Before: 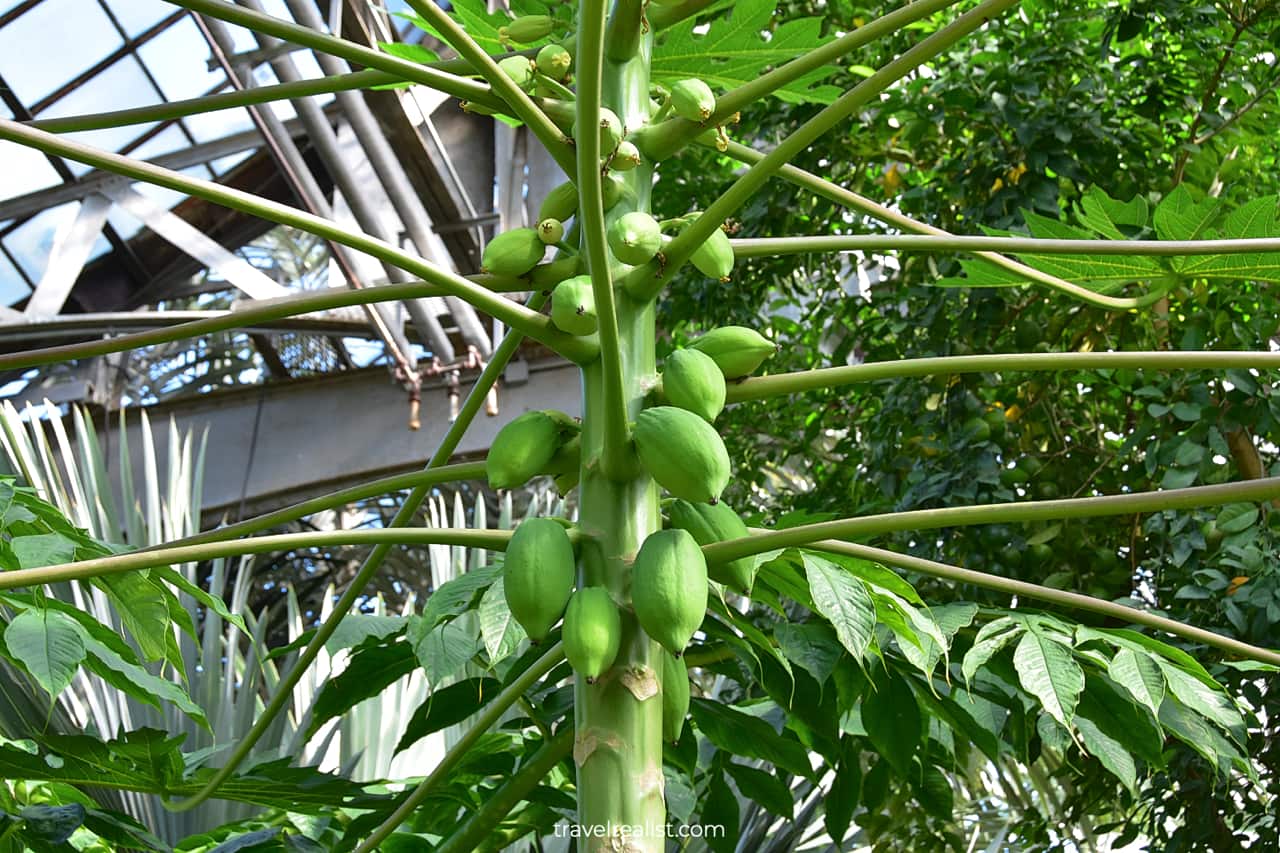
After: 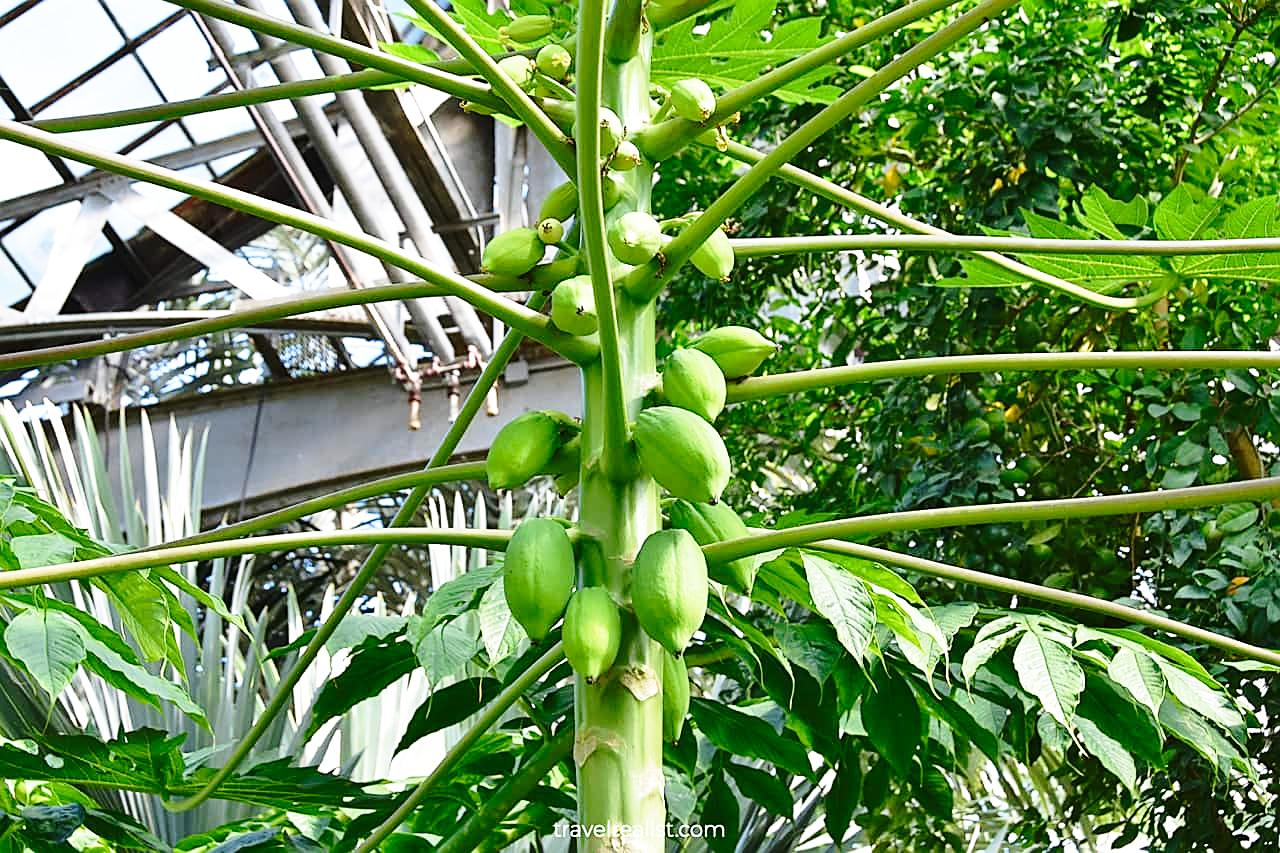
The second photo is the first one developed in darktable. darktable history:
base curve: curves: ch0 [(0, 0) (0.028, 0.03) (0.121, 0.232) (0.46, 0.748) (0.859, 0.968) (1, 1)], preserve colors none
sharpen: on, module defaults
